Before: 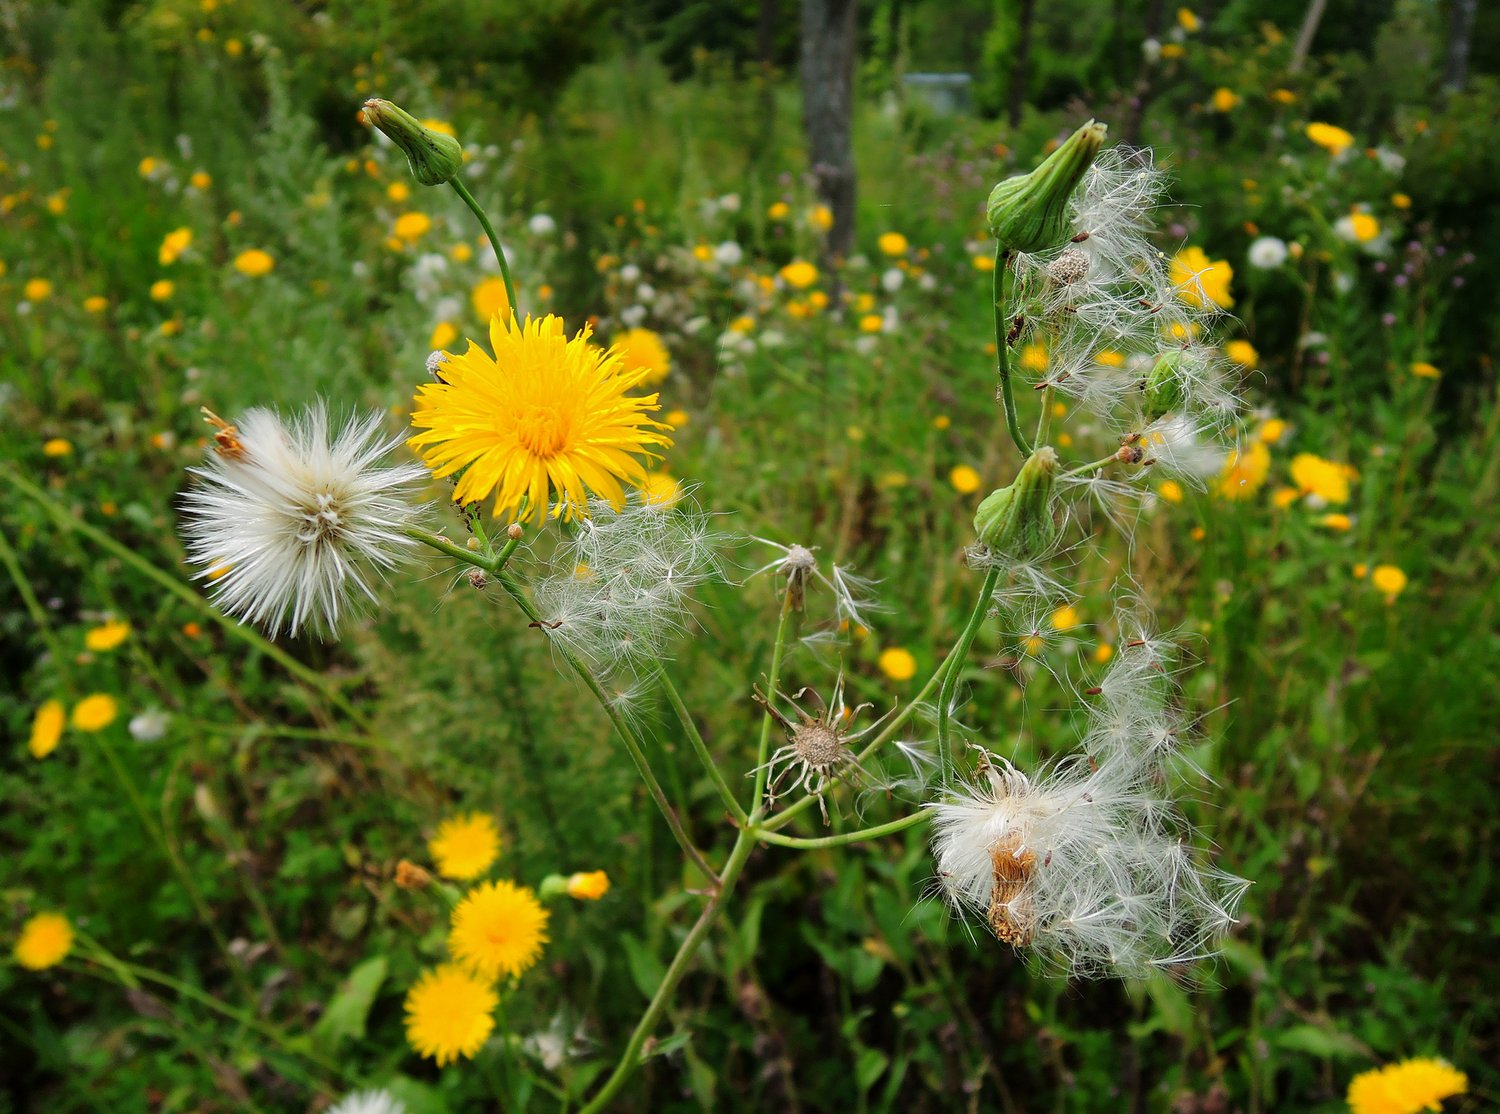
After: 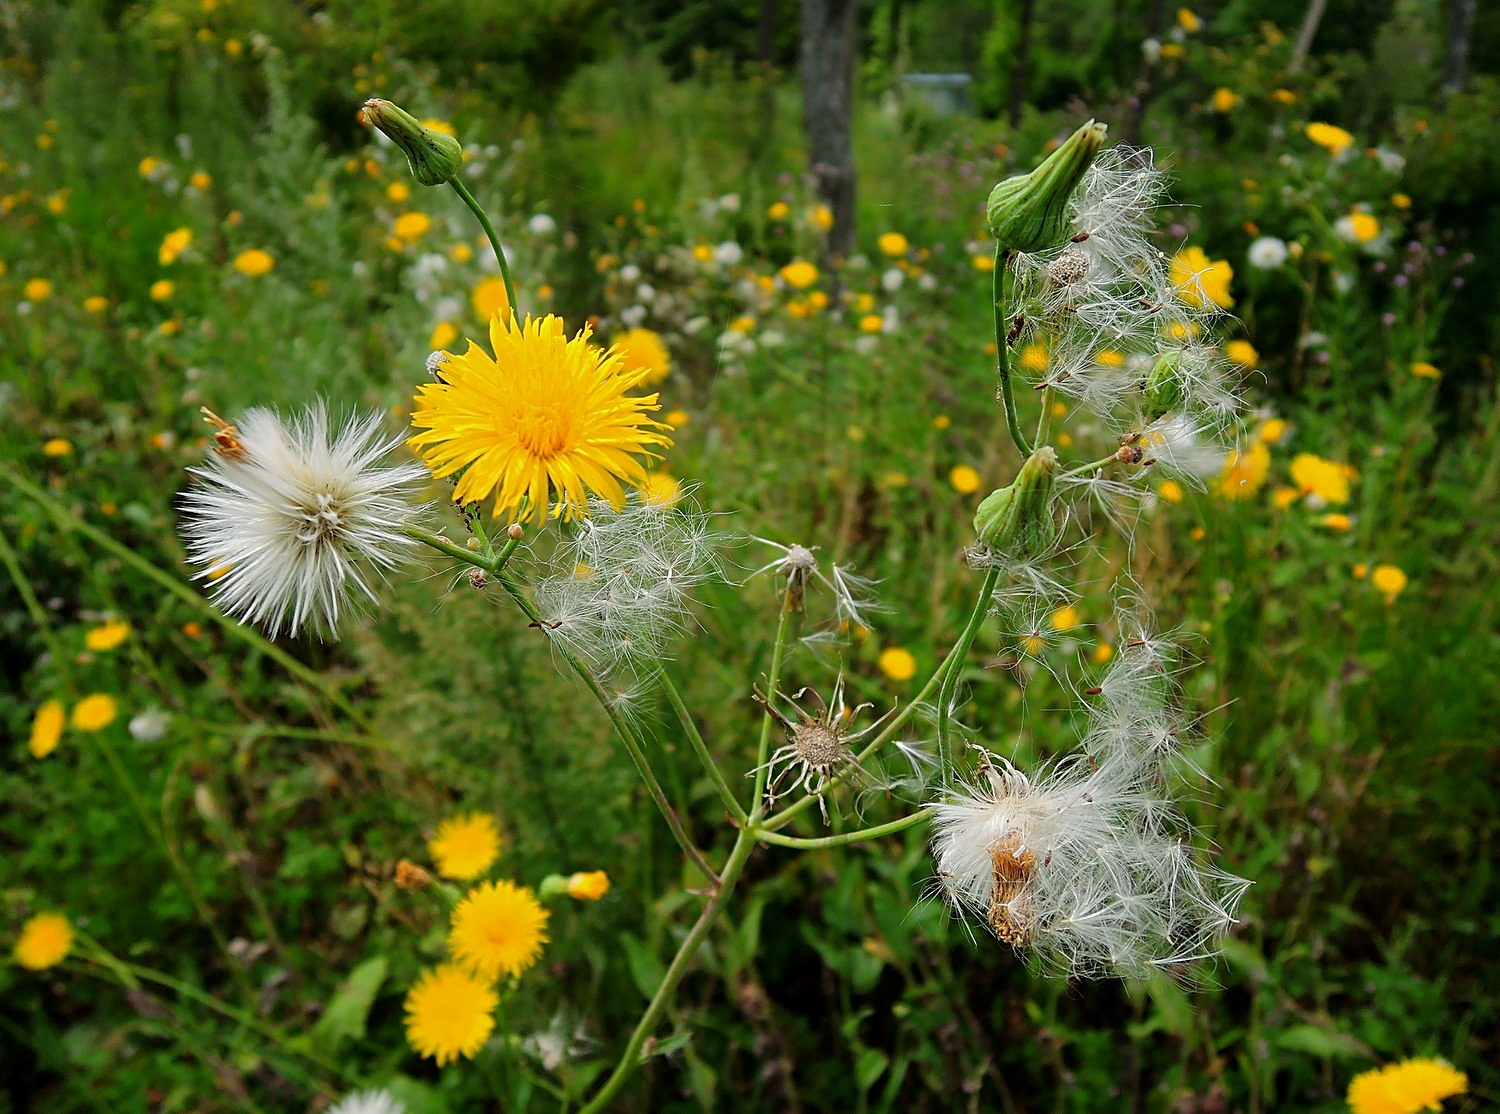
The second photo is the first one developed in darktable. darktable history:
exposure: black level correction 0.002, exposure -0.105 EV, compensate highlight preservation false
sharpen: amount 0.494
